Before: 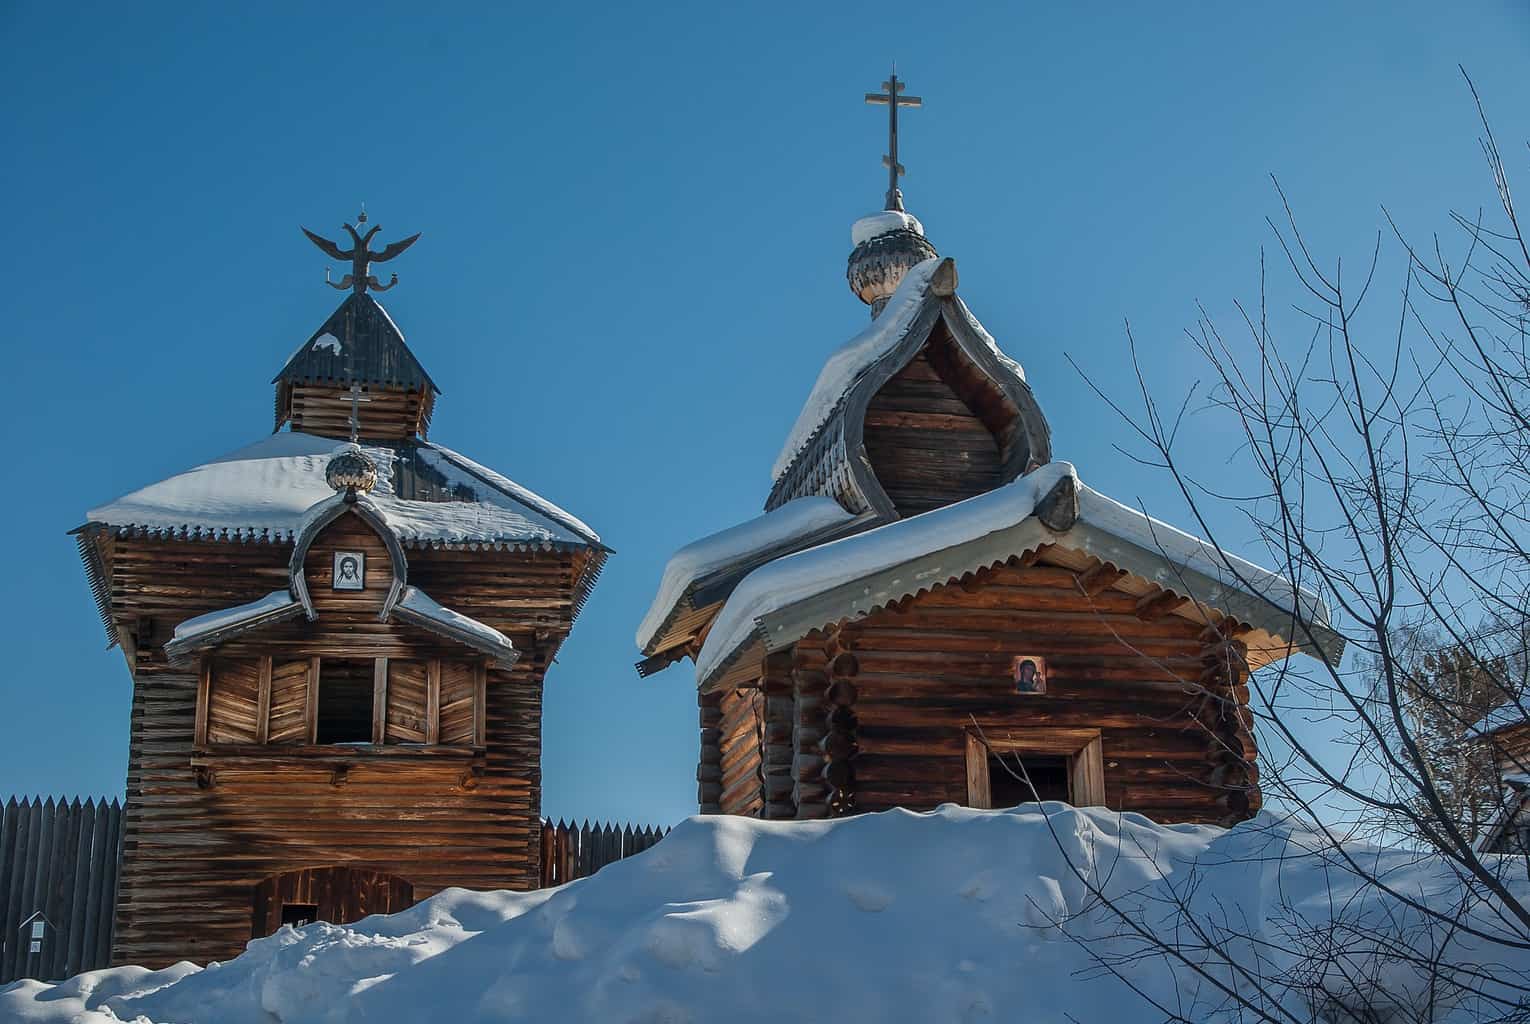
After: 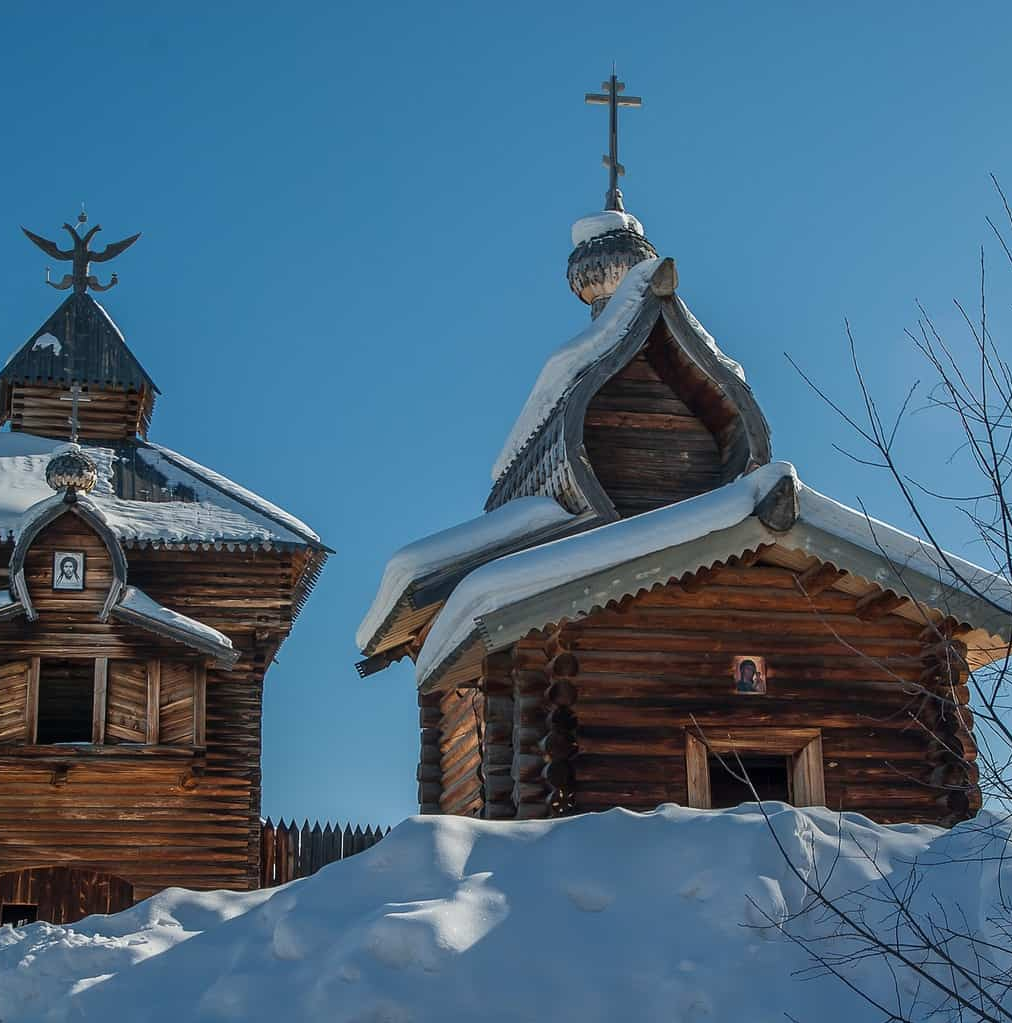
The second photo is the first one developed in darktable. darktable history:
color calibration: gray › normalize channels true, illuminant same as pipeline (D50), adaptation none (bypass), x 0.332, y 0.333, temperature 5012.08 K, gamut compression 0.002
crop and rotate: left 18.306%, right 15.536%
